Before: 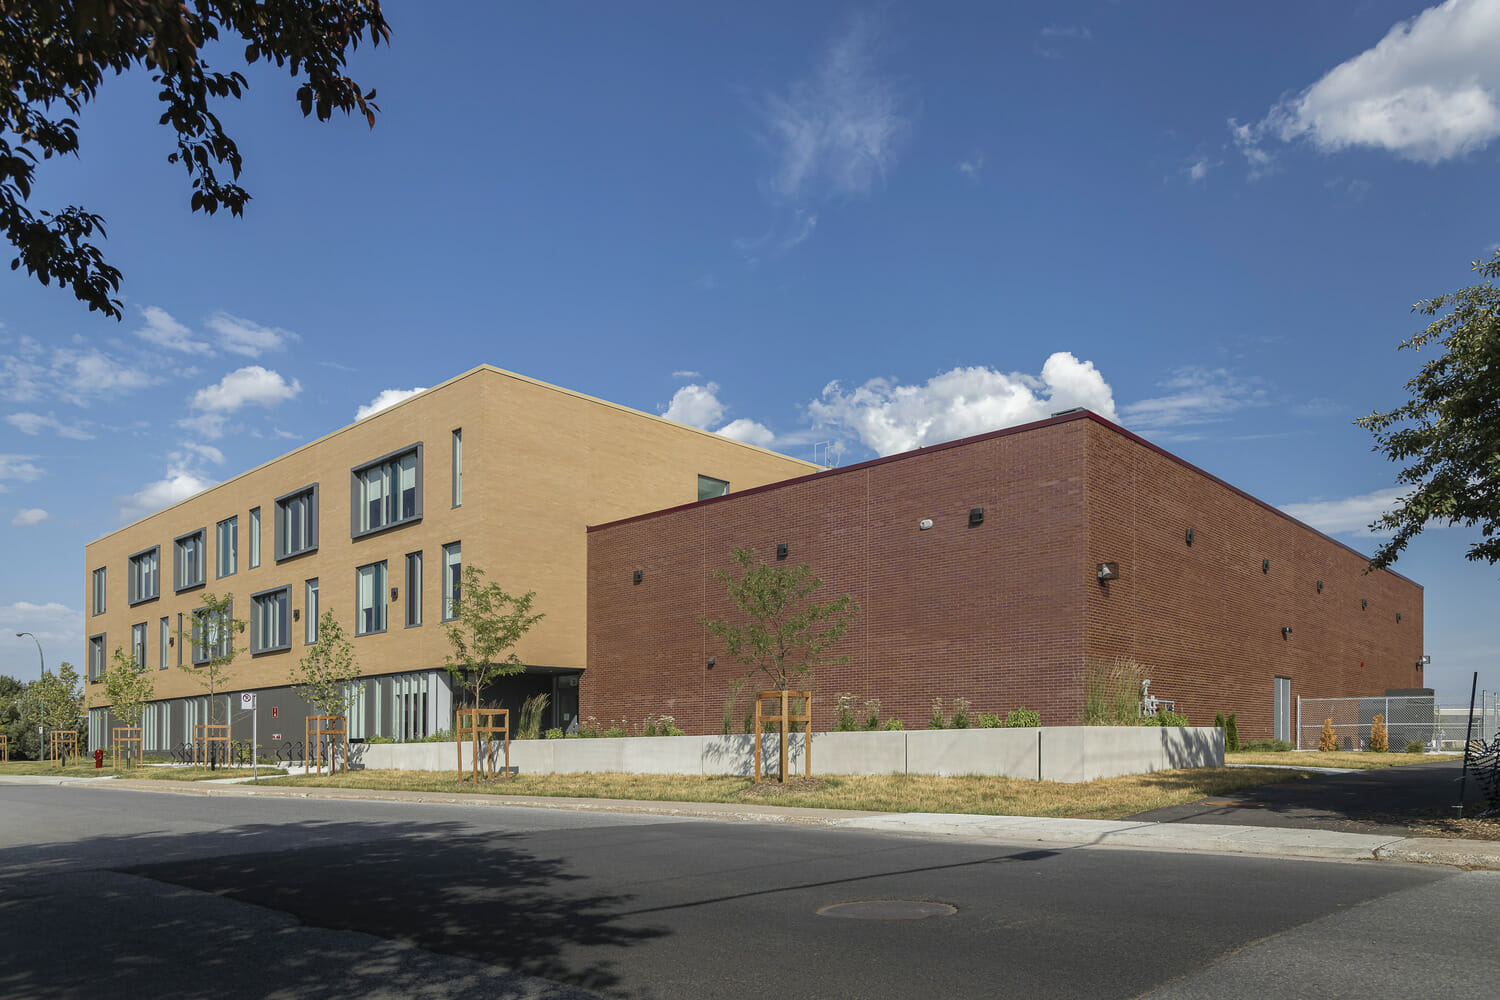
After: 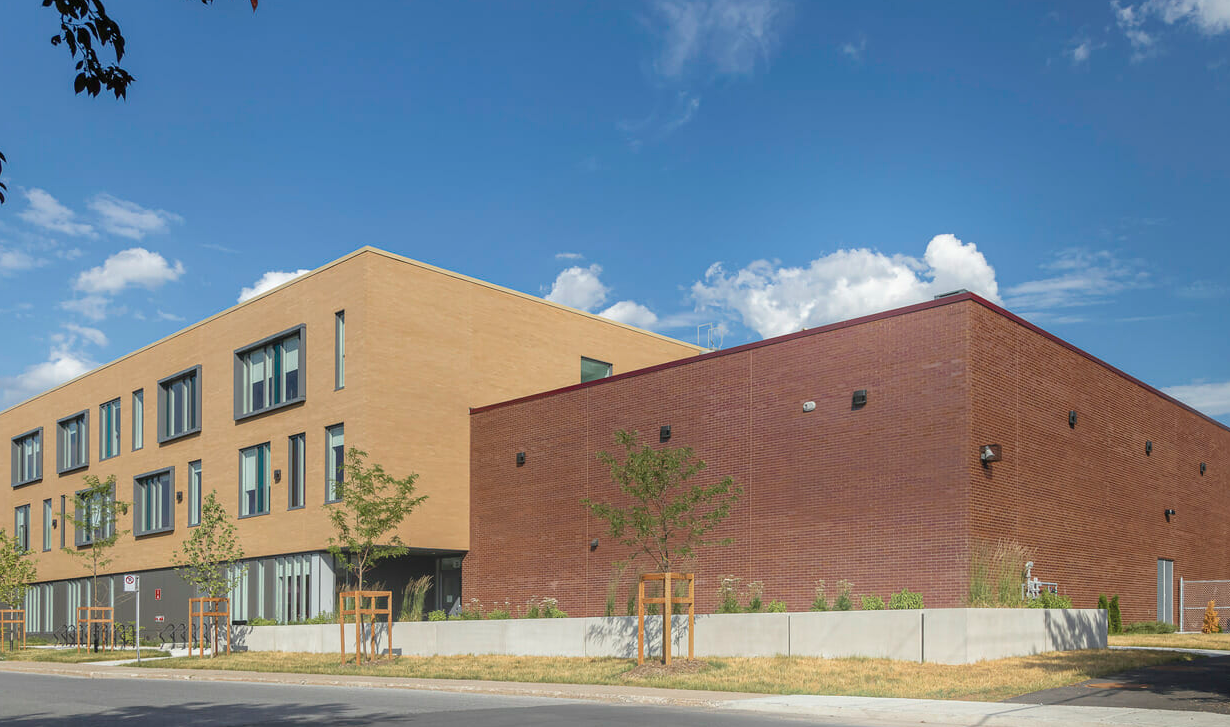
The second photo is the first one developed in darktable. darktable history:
crop: left 7.856%, top 11.836%, right 10.12%, bottom 15.387%
bloom: on, module defaults
